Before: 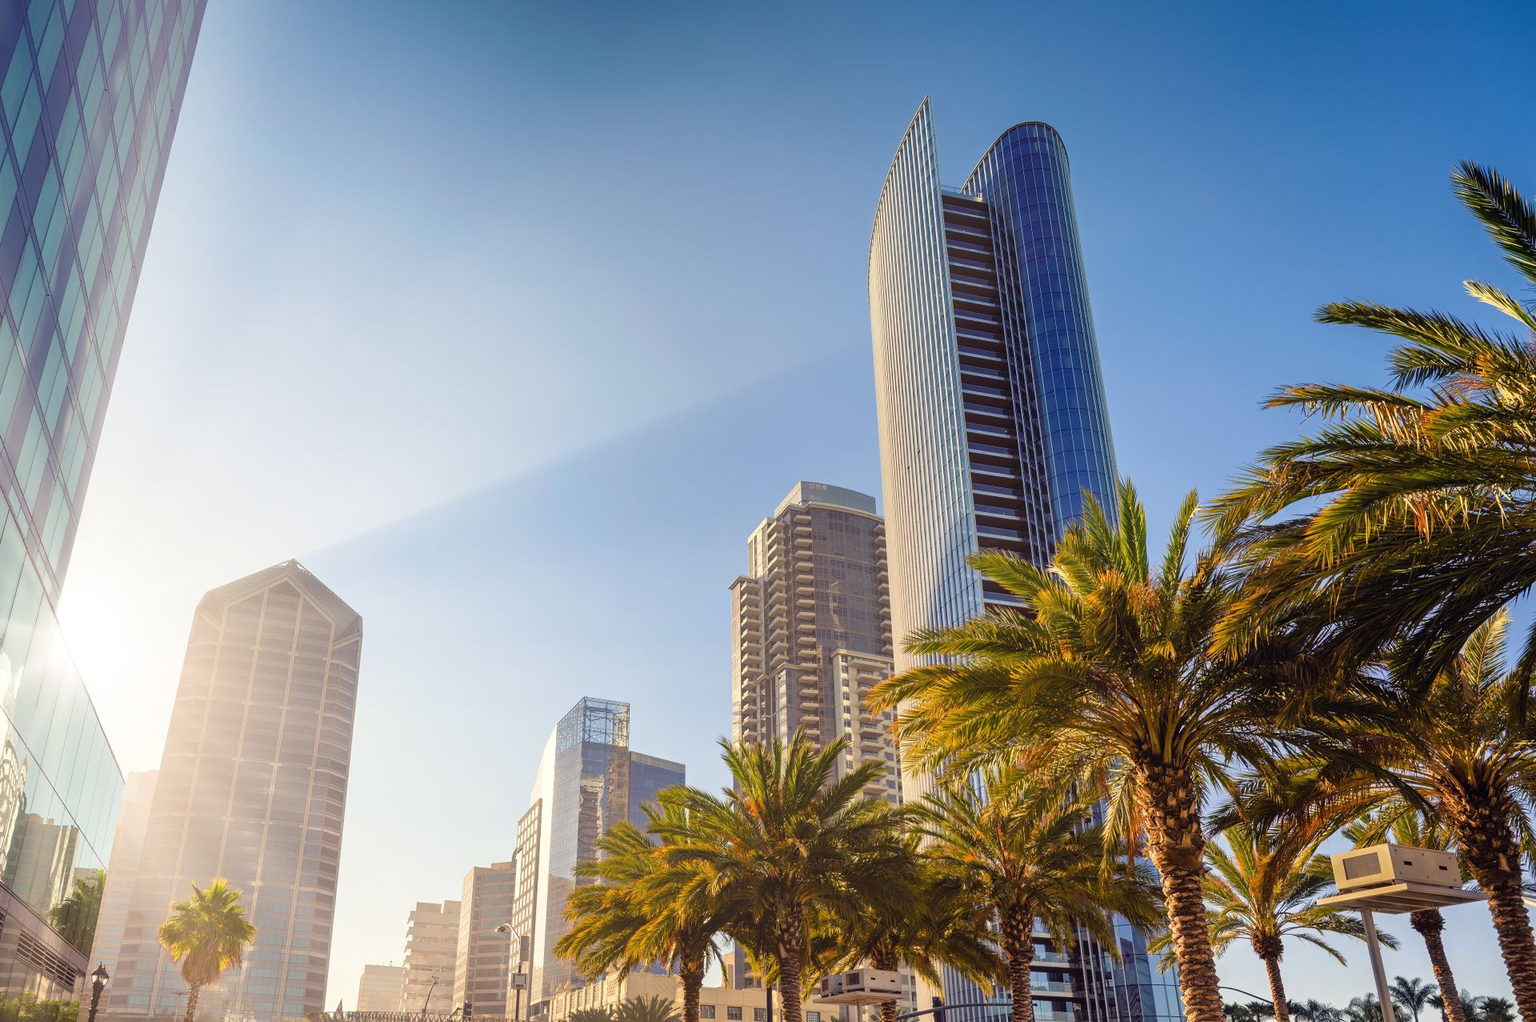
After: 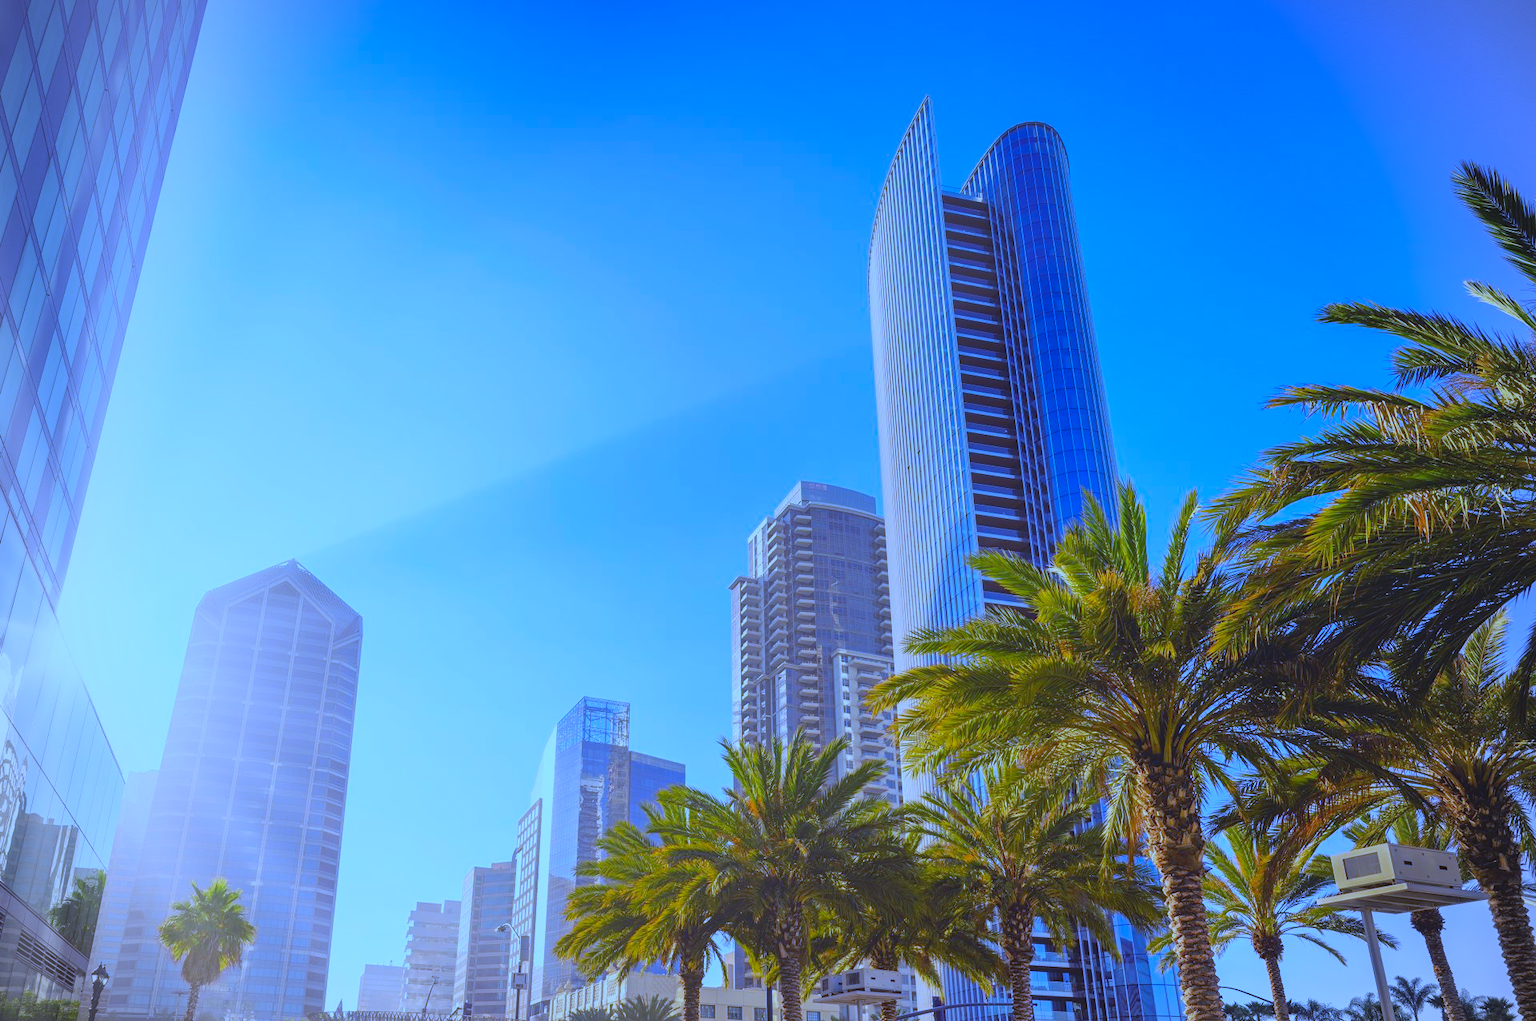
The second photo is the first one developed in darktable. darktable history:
vignetting: fall-off radius 60.92%
white balance: red 0.766, blue 1.537
contrast brightness saturation: contrast -0.19, saturation 0.19
